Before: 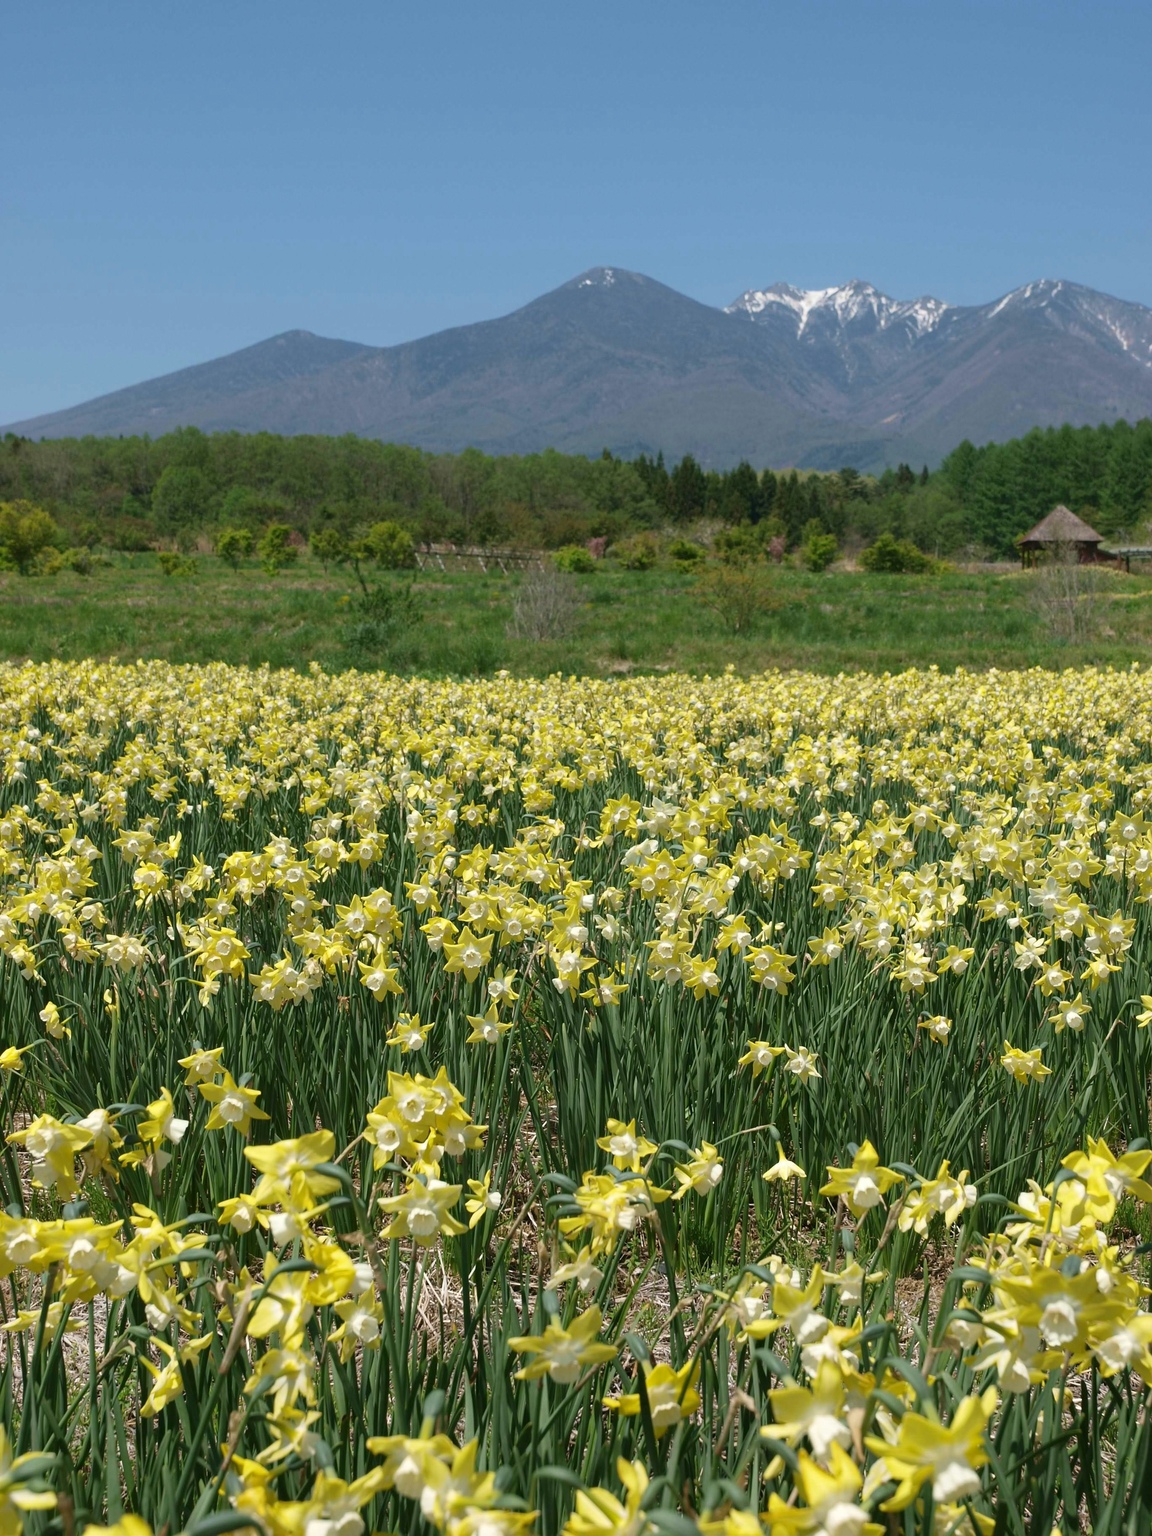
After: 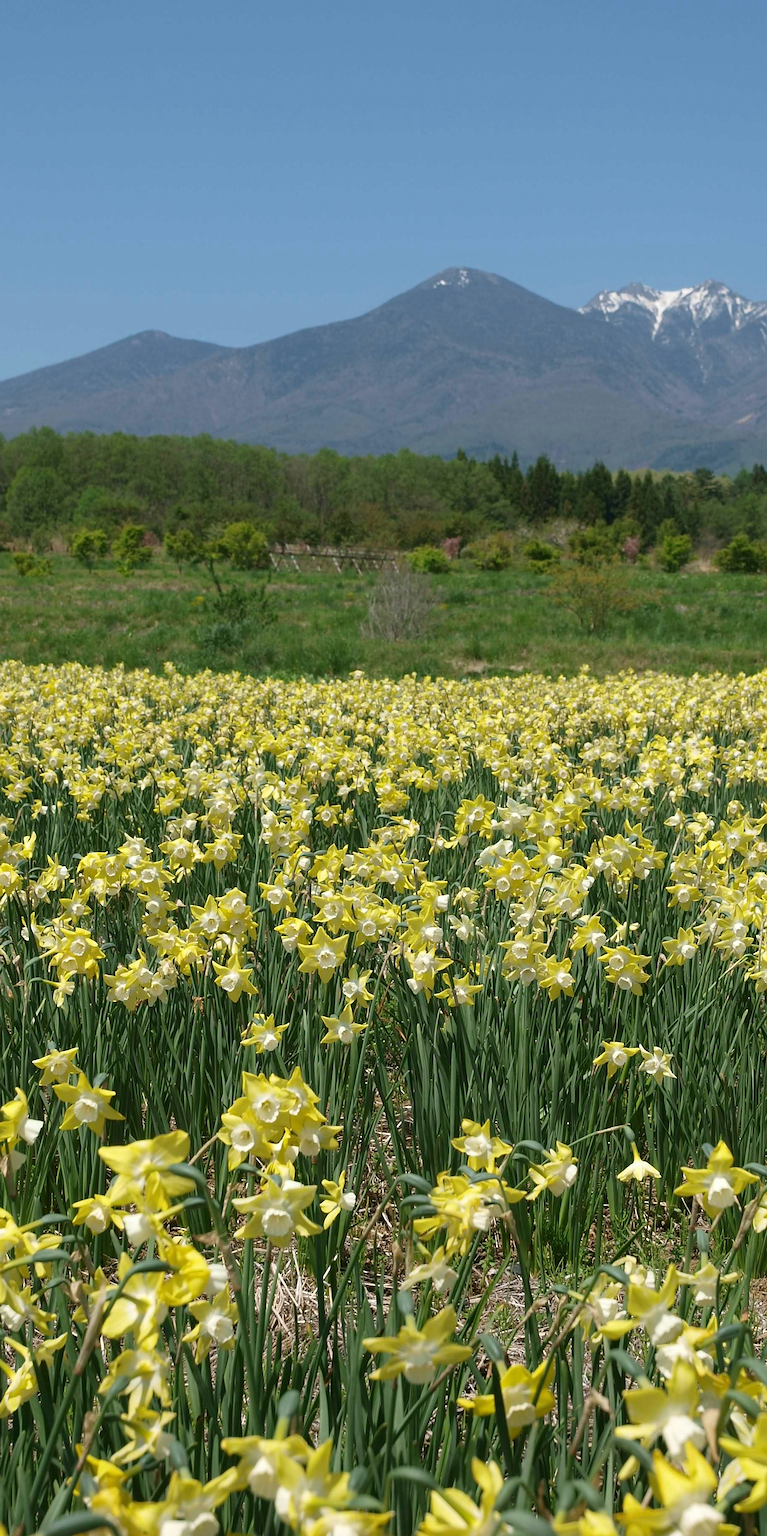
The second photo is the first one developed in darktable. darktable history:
sharpen: on, module defaults
crop and rotate: left 12.673%, right 20.66%
